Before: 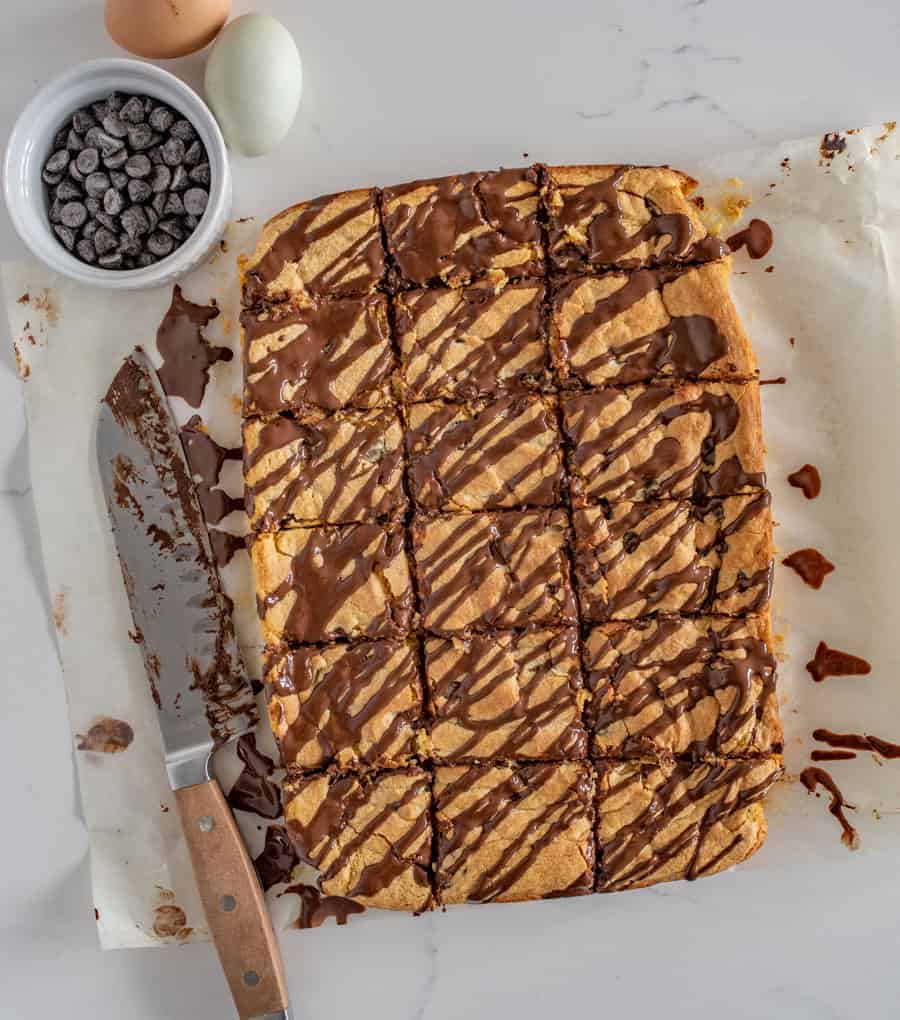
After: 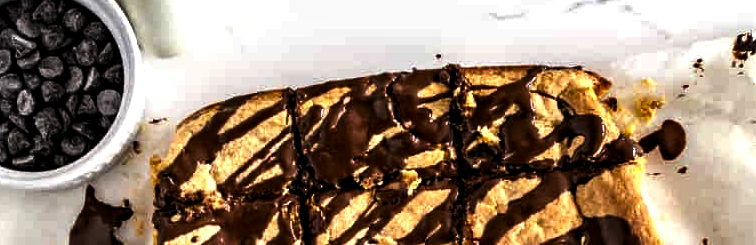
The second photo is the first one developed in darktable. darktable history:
shadows and highlights: shadows -86.76, highlights -35.4, soften with gaussian
crop and rotate: left 9.716%, top 9.771%, right 6.186%, bottom 66.176%
levels: black 0.071%, levels [0.044, 0.475, 0.791]
contrast brightness saturation: contrast 0.196, brightness -0.107, saturation 0.099
